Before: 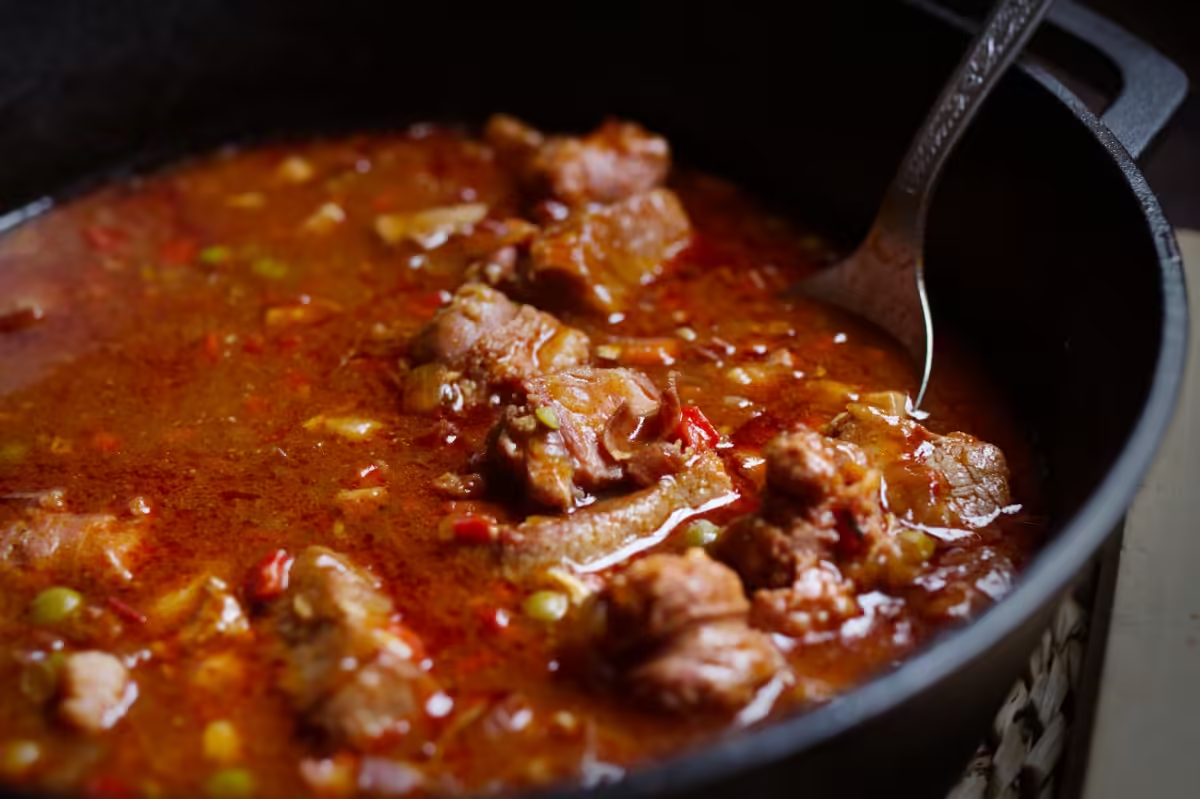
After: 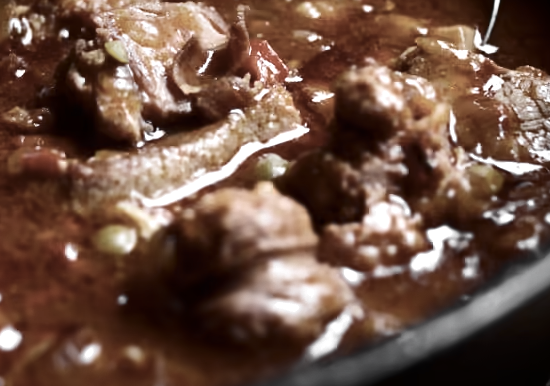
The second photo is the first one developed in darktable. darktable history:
tone equalizer: on, module defaults
crop: left 35.976%, top 45.819%, right 18.162%, bottom 5.807%
contrast brightness saturation: contrast 0.2, brightness -0.11, saturation 0.1
exposure: black level correction 0, exposure 0.4 EV, compensate exposure bias true, compensate highlight preservation false
color zones: curves: ch0 [(0, 0.613) (0.01, 0.613) (0.245, 0.448) (0.498, 0.529) (0.642, 0.665) (0.879, 0.777) (0.99, 0.613)]; ch1 [(0, 0.035) (0.121, 0.189) (0.259, 0.197) (0.415, 0.061) (0.589, 0.022) (0.732, 0.022) (0.857, 0.026) (0.991, 0.053)]
rotate and perspective: automatic cropping off
